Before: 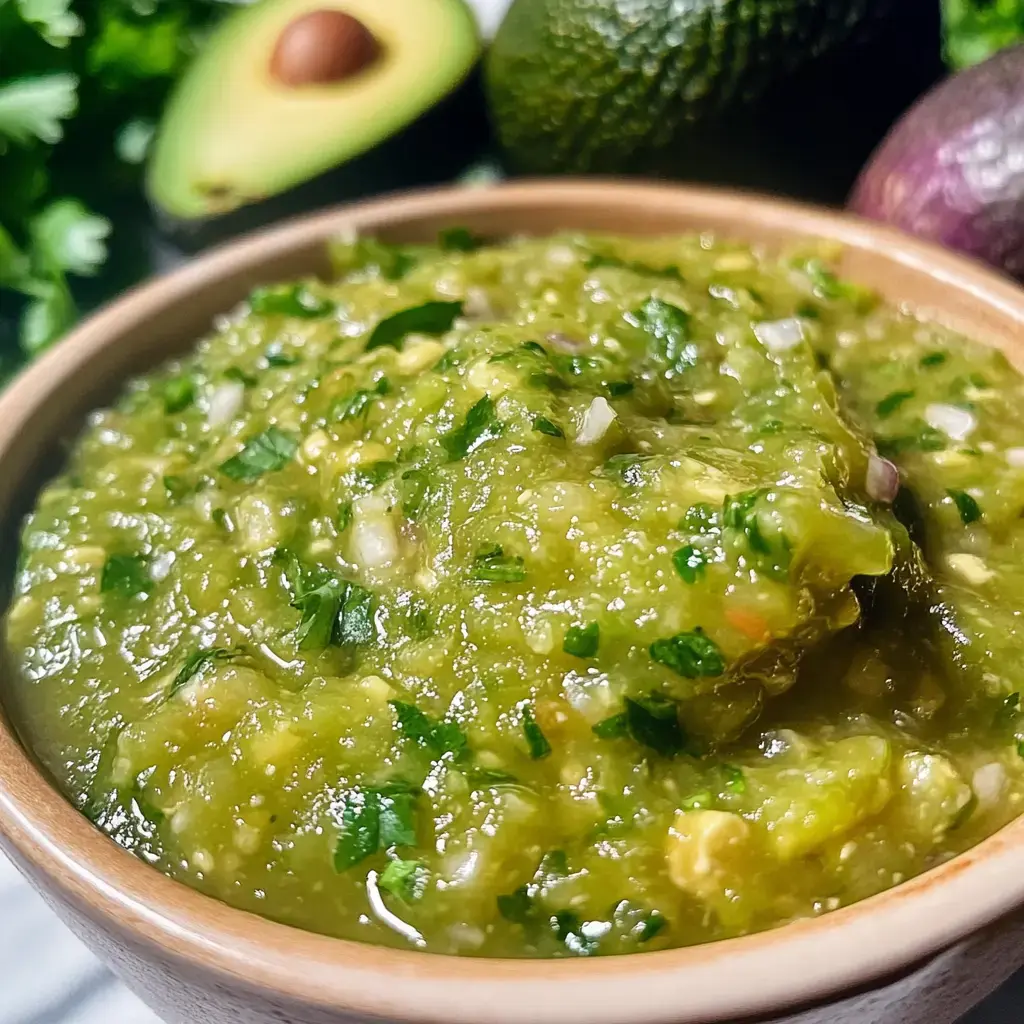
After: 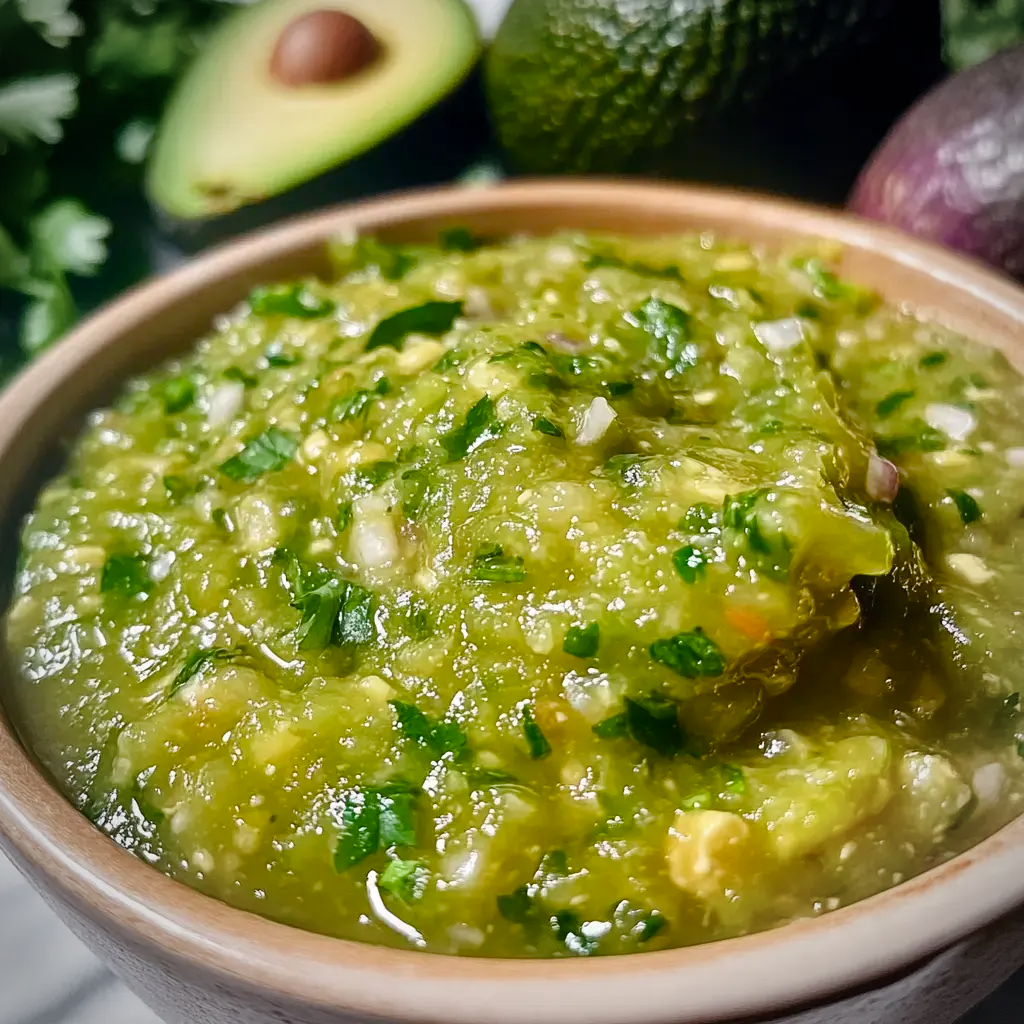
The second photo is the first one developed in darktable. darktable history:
vignetting: automatic ratio true
color balance rgb: perceptual saturation grading › global saturation 20%, perceptual saturation grading › highlights -25%, perceptual saturation grading › shadows 25%
